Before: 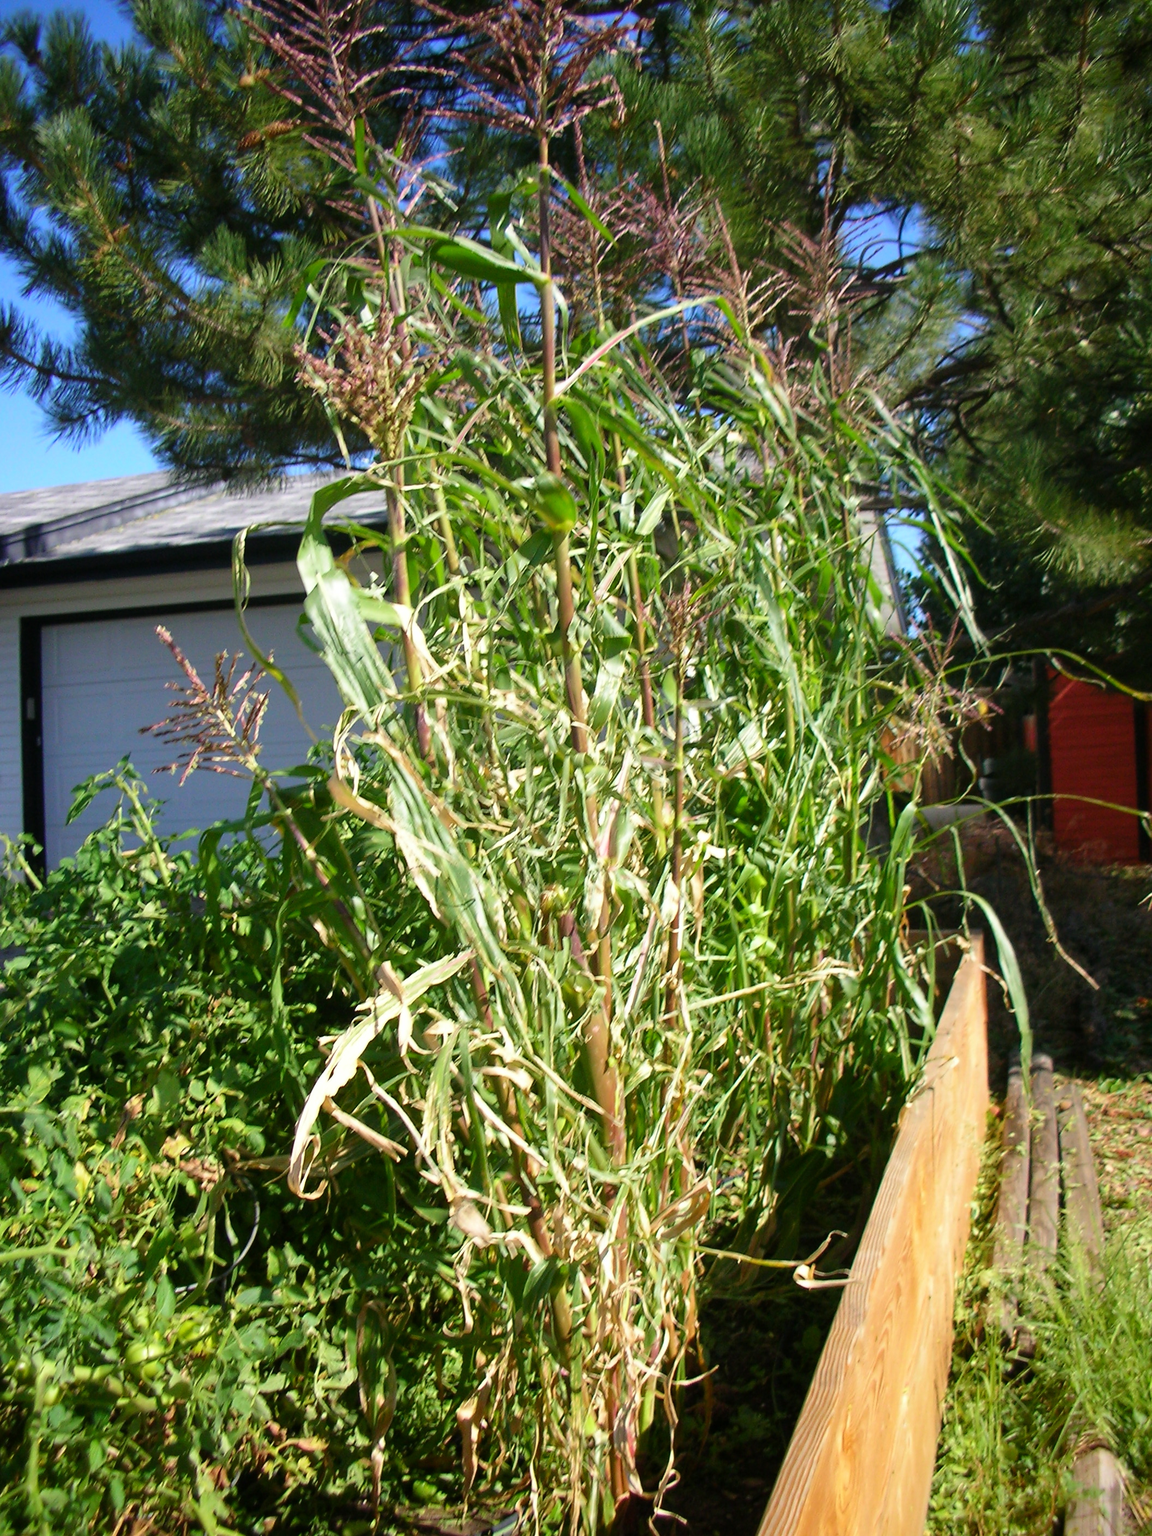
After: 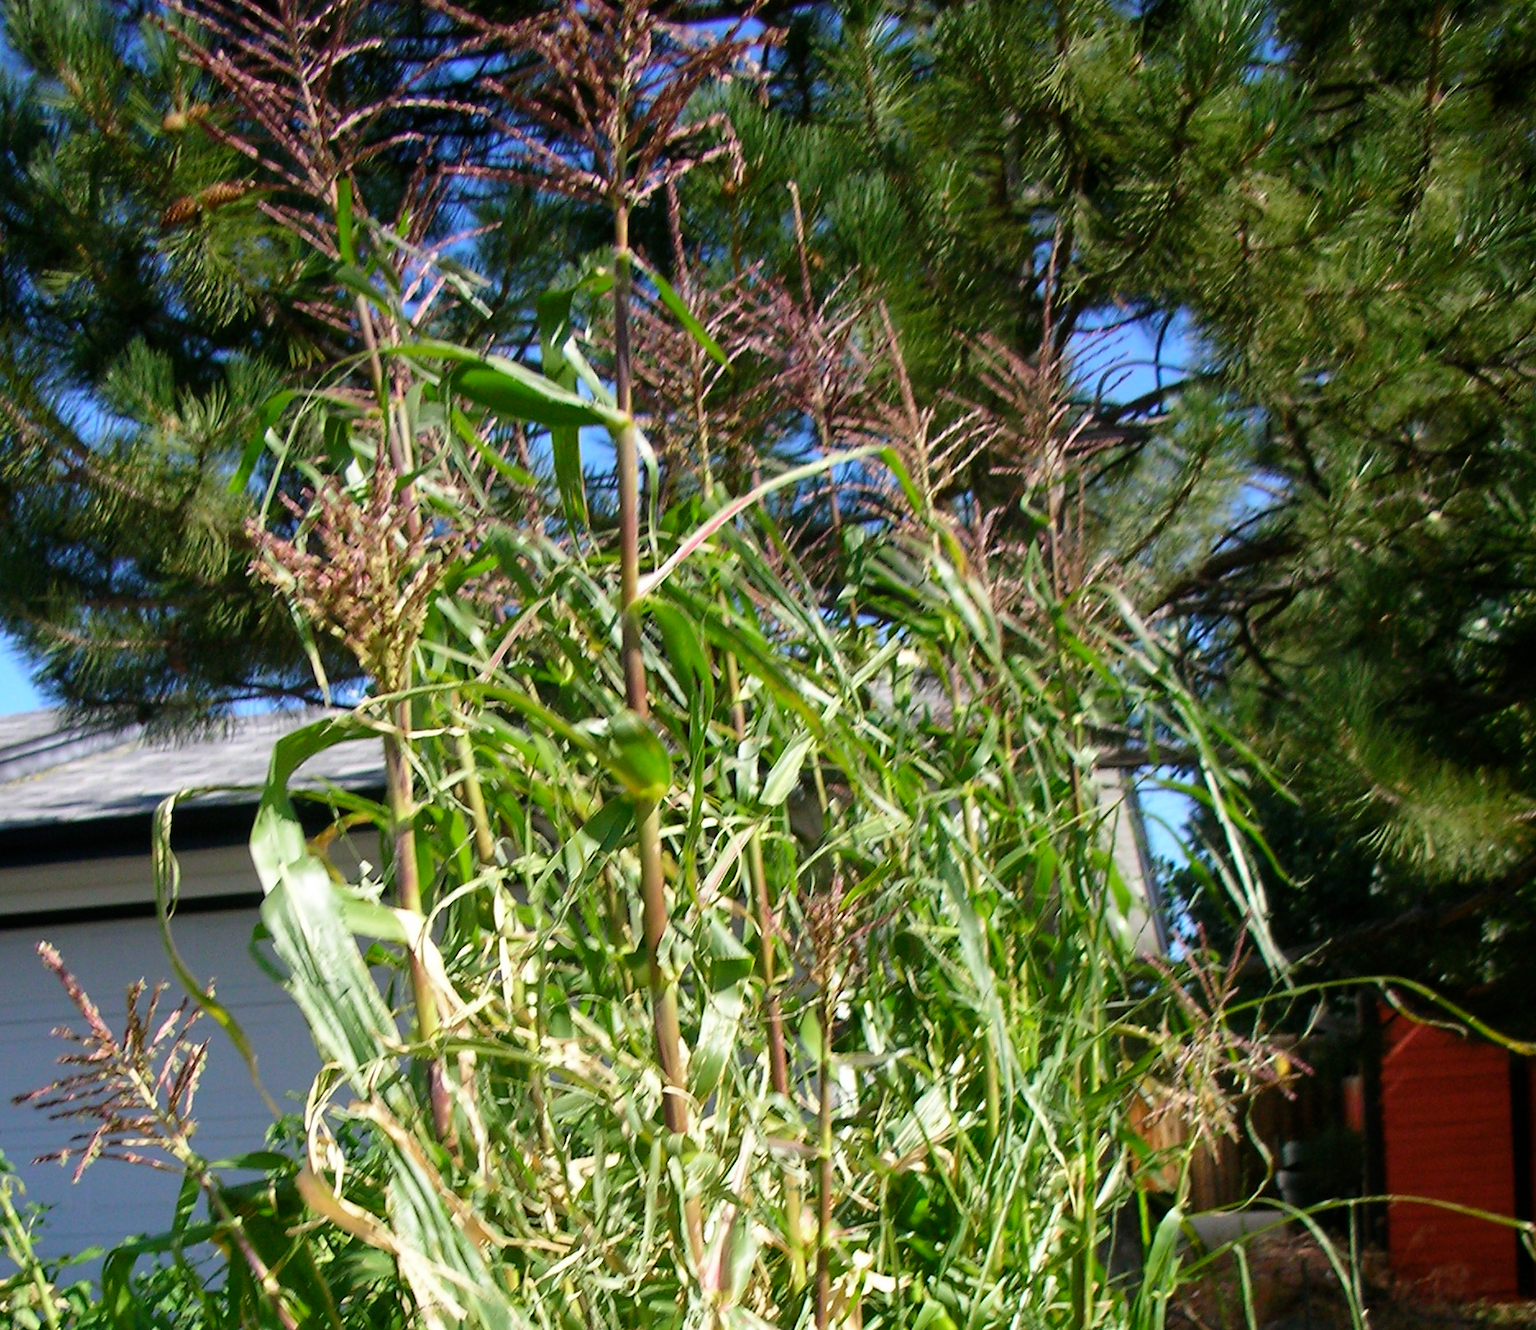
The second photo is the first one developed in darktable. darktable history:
crop and rotate: left 11.379%, bottom 42.428%
